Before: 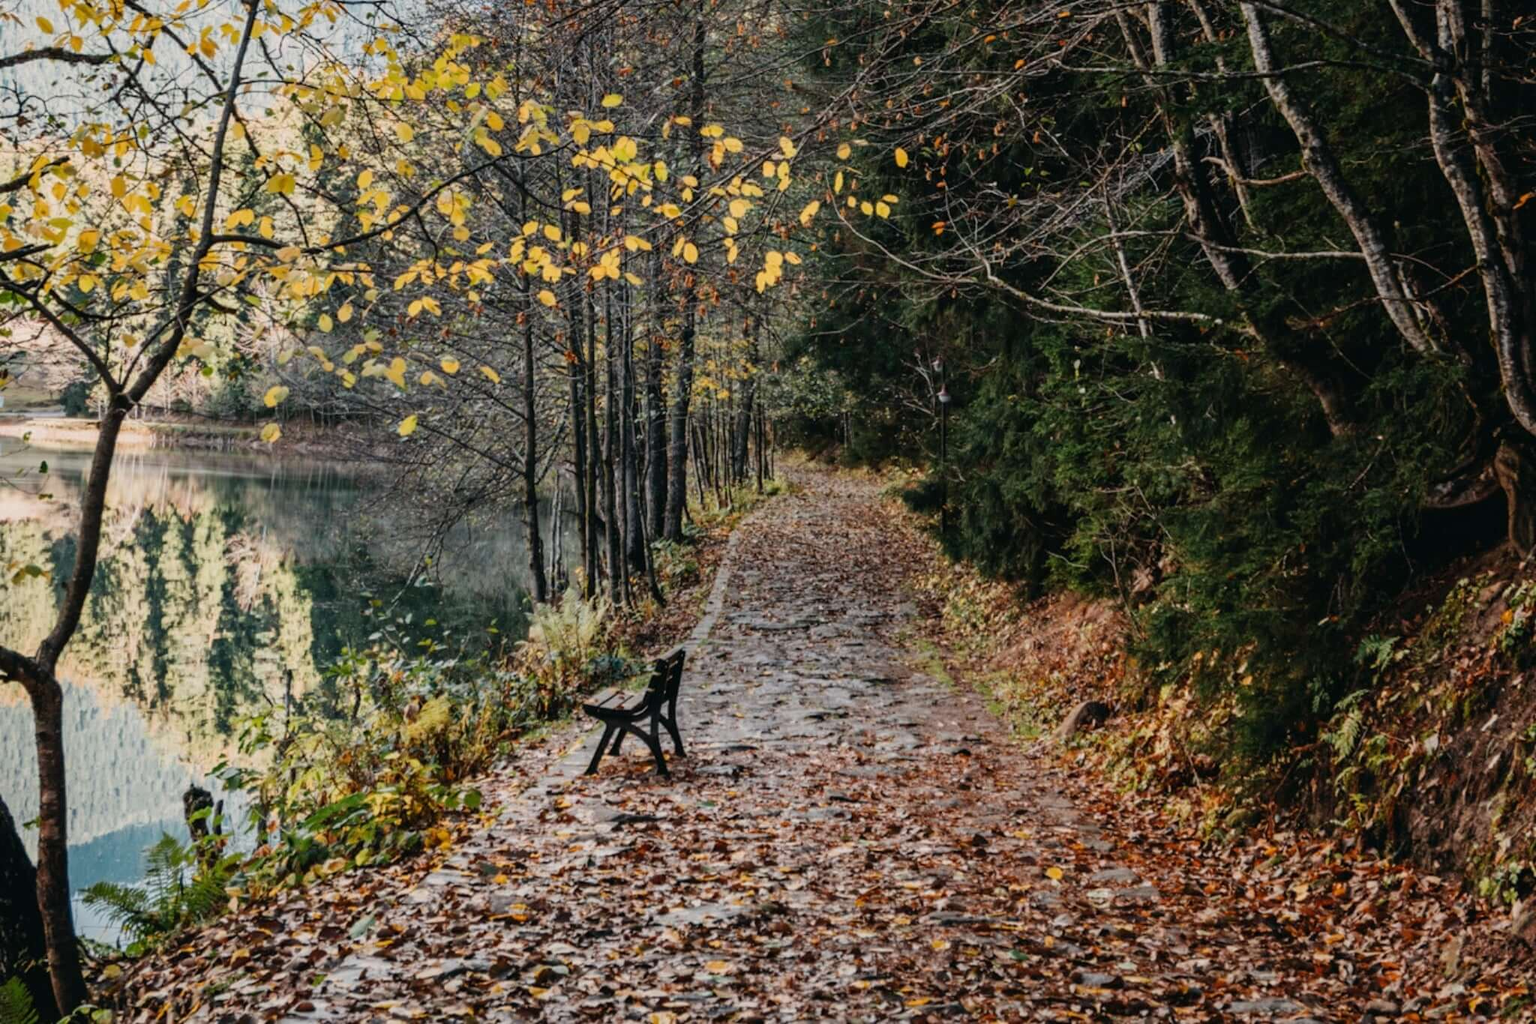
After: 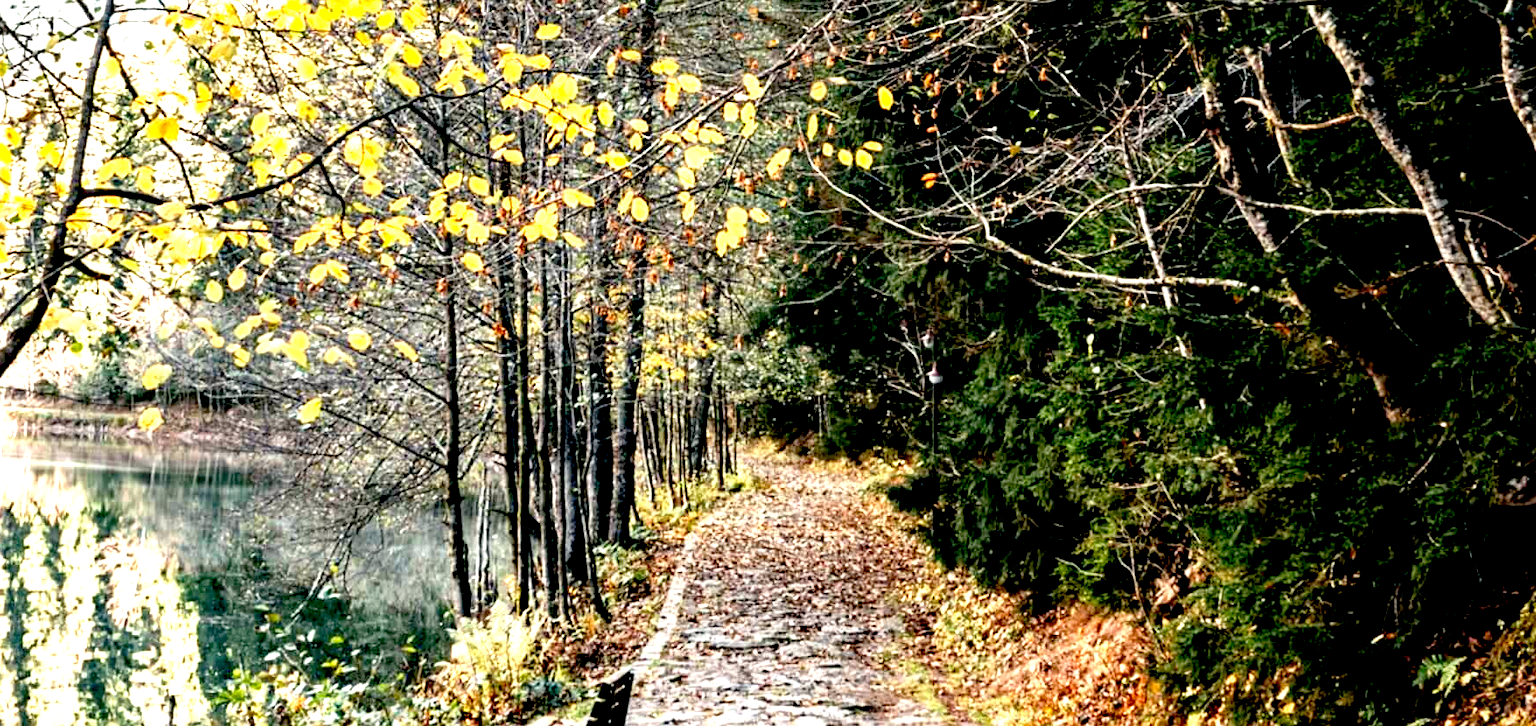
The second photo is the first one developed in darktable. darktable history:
exposure: black level correction 0.014, exposure 1.773 EV, compensate highlight preservation false
crop and rotate: left 9.246%, top 7.184%, right 4.95%, bottom 31.947%
color correction: highlights b* 2.99
sharpen: amount 0.202
